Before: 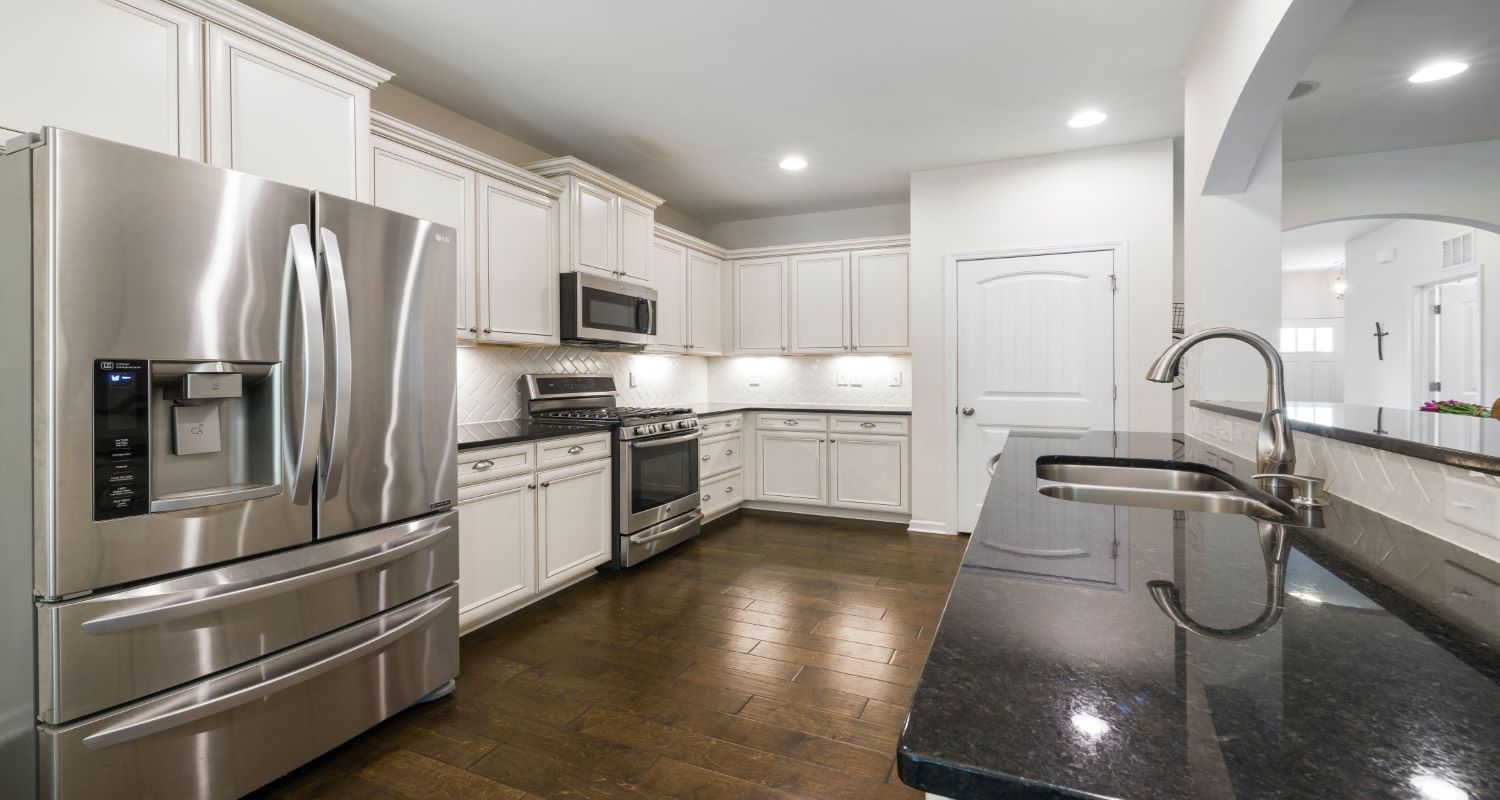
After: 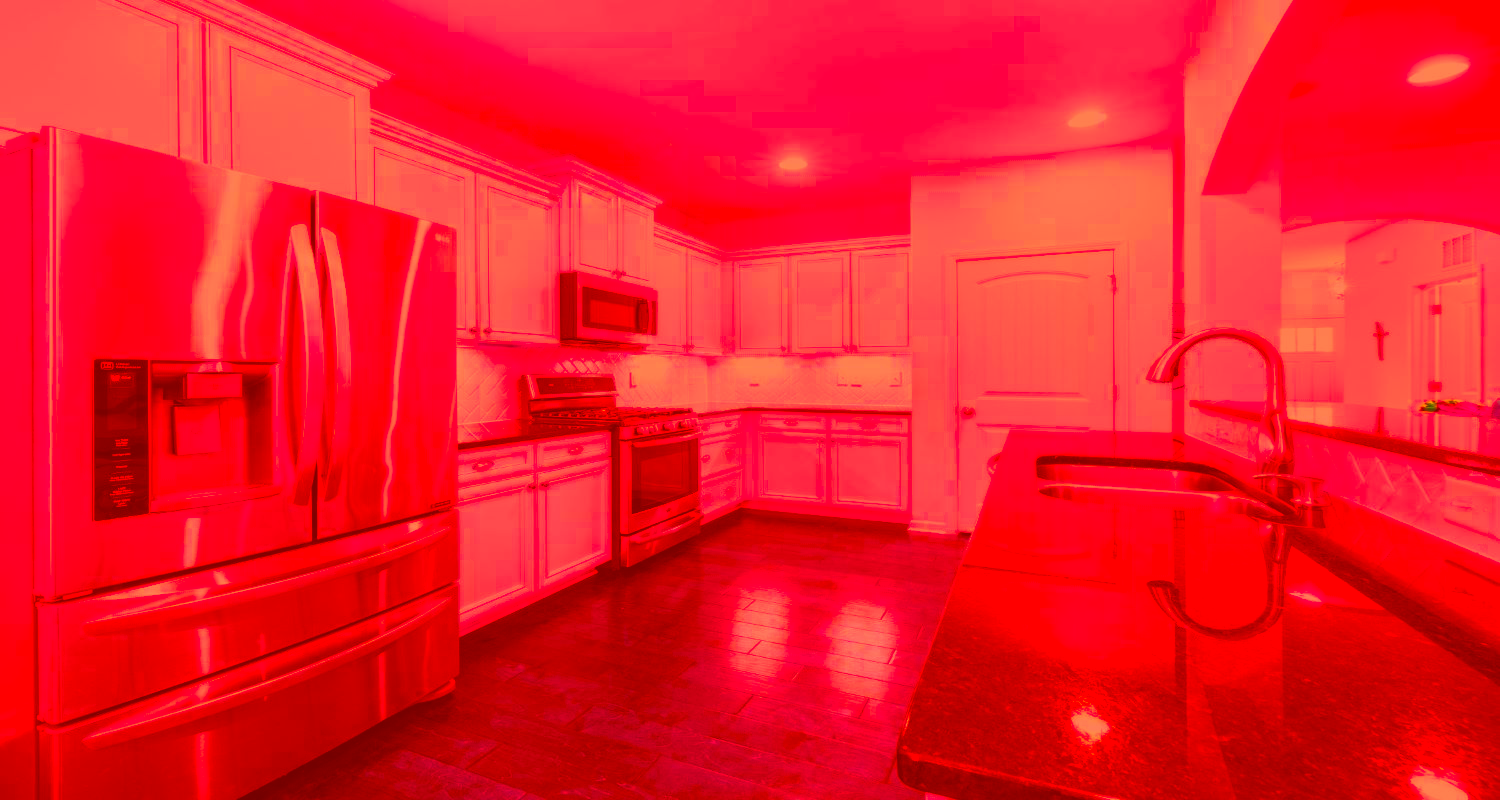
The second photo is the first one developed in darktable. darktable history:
color correction: highlights a* -39.68, highlights b* -40, shadows a* -40, shadows b* -40, saturation -3
tone equalizer: on, module defaults
soften: size 10%, saturation 50%, brightness 0.2 EV, mix 10%
